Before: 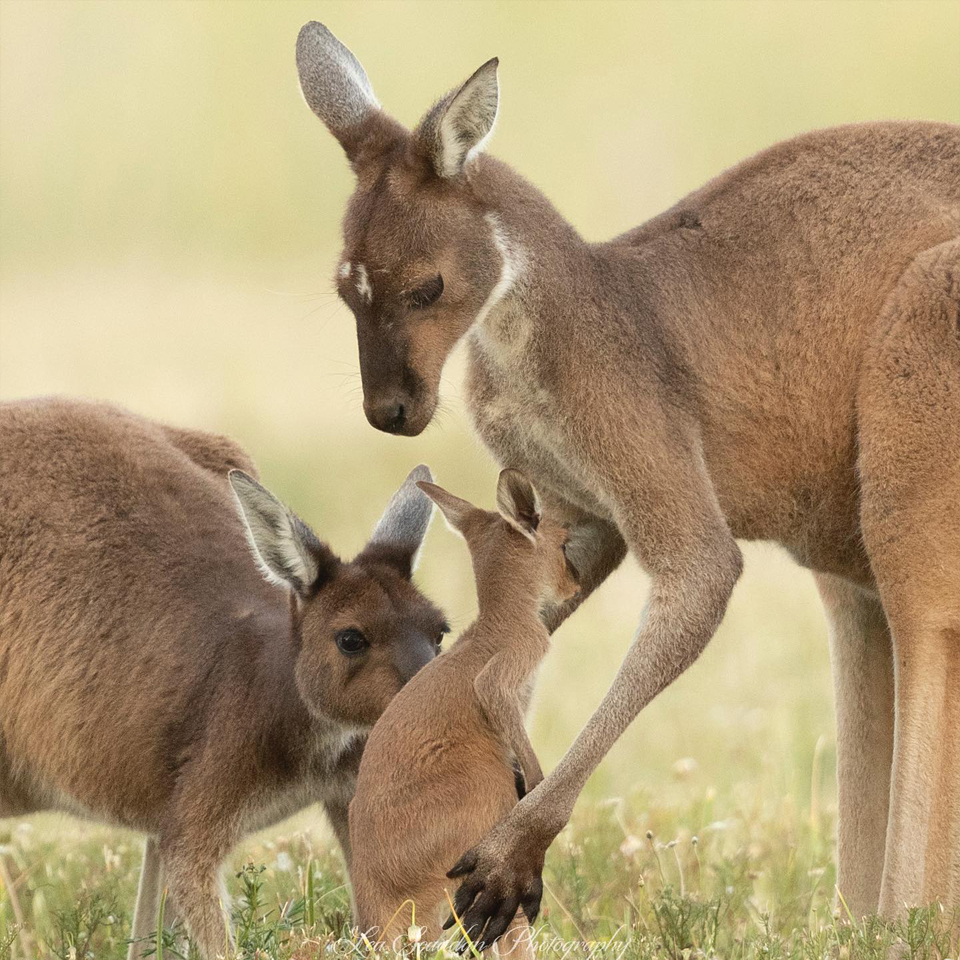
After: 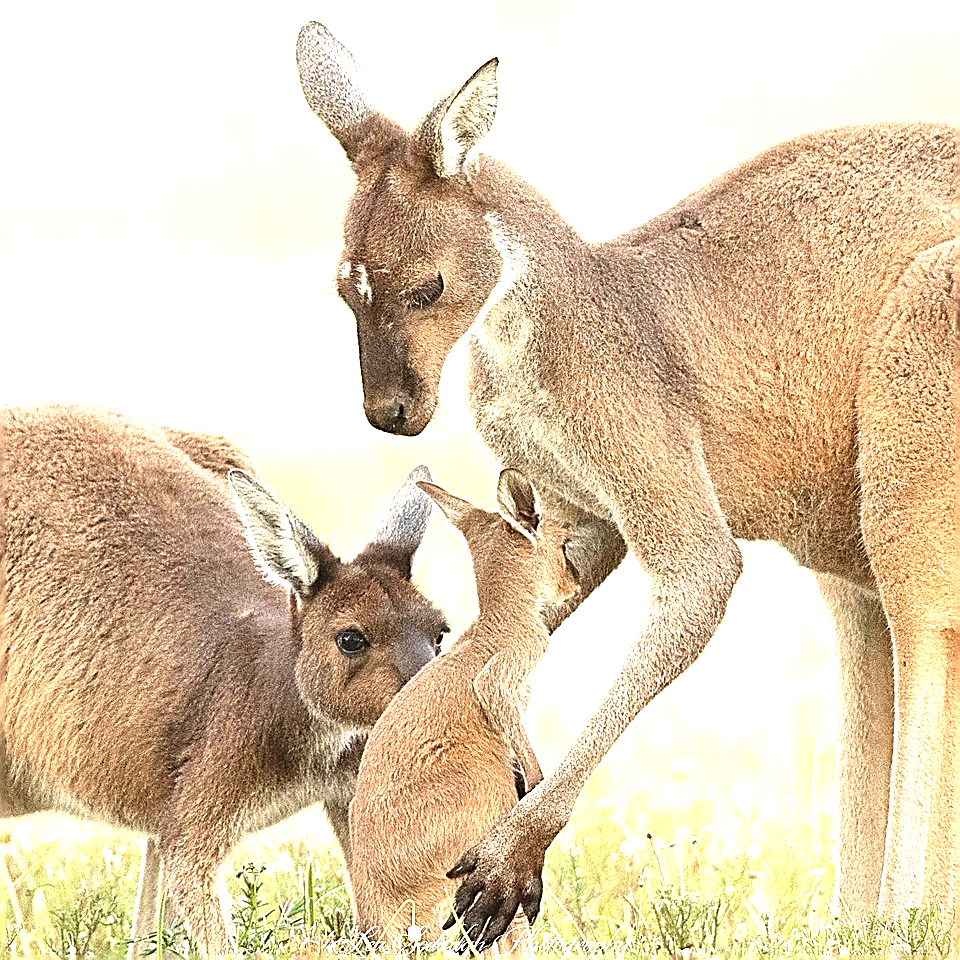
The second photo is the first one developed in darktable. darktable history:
exposure: black level correction 0, exposure 1.45 EV, compensate exposure bias true, compensate highlight preservation false
sharpen: amount 1.861
